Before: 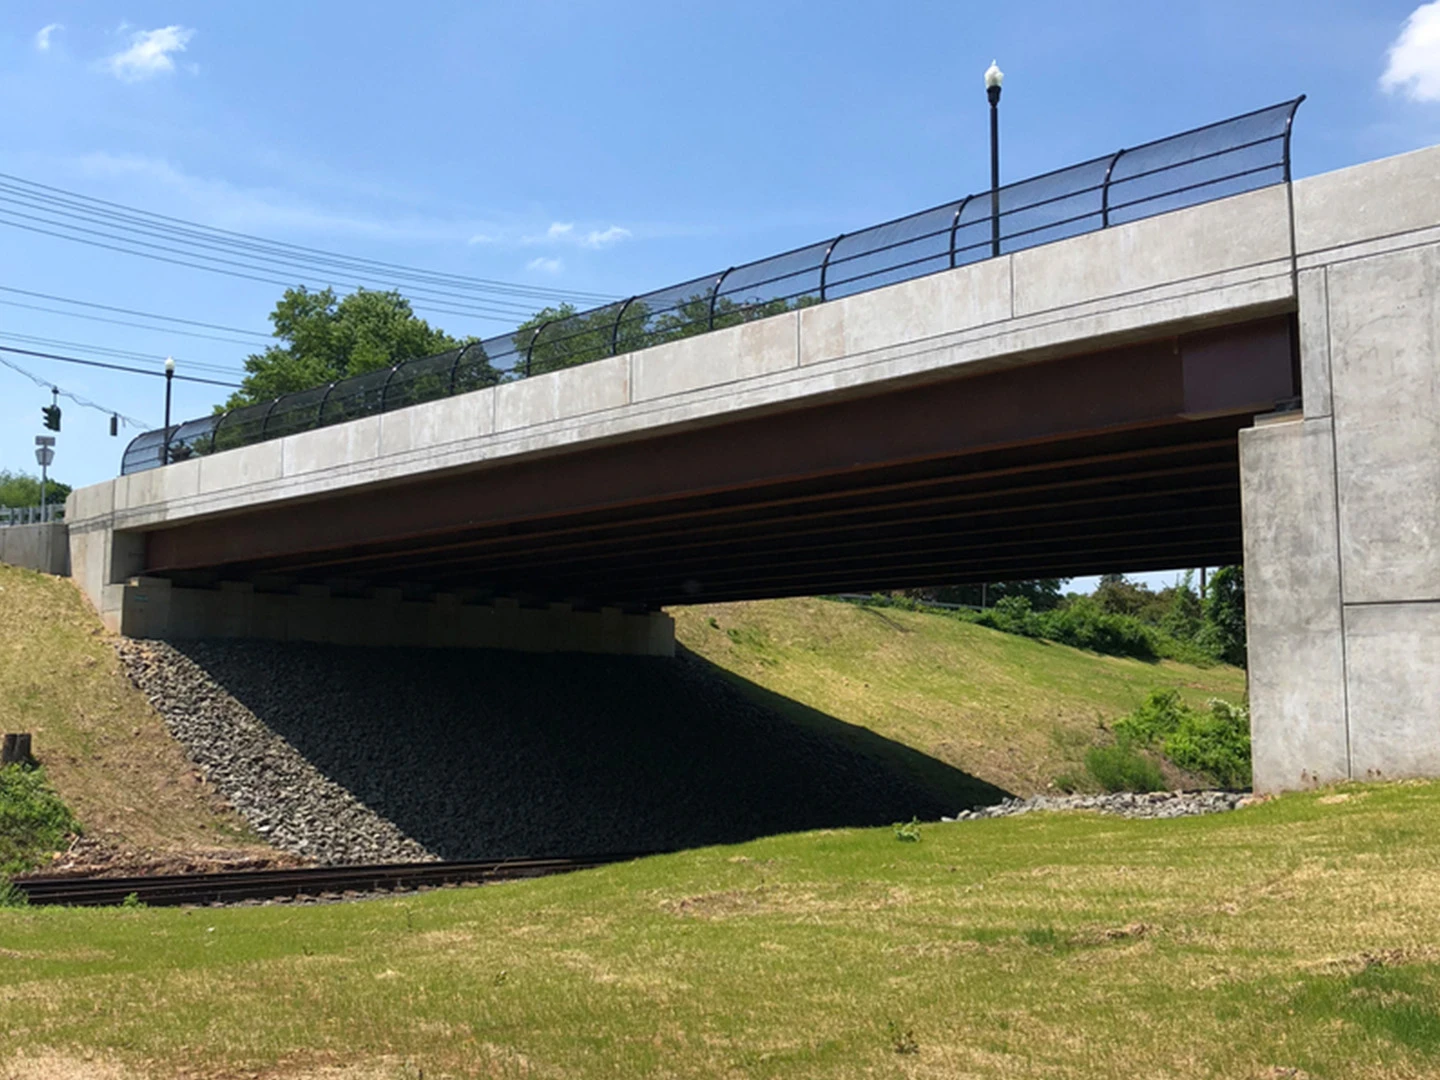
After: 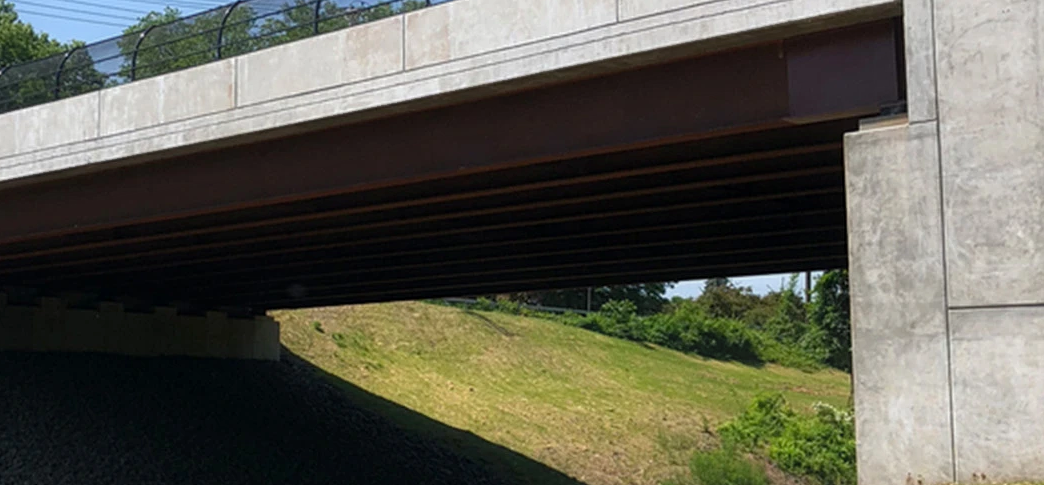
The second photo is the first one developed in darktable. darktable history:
color correction: highlights b* -0.04
contrast equalizer: octaves 7, y [[0.439, 0.44, 0.442, 0.457, 0.493, 0.498], [0.5 ×6], [0.5 ×6], [0 ×6], [0 ×6]]
local contrast: highlights 100%, shadows 101%, detail 120%, midtone range 0.2
crop and rotate: left 27.455%, top 27.441%, bottom 27.626%
